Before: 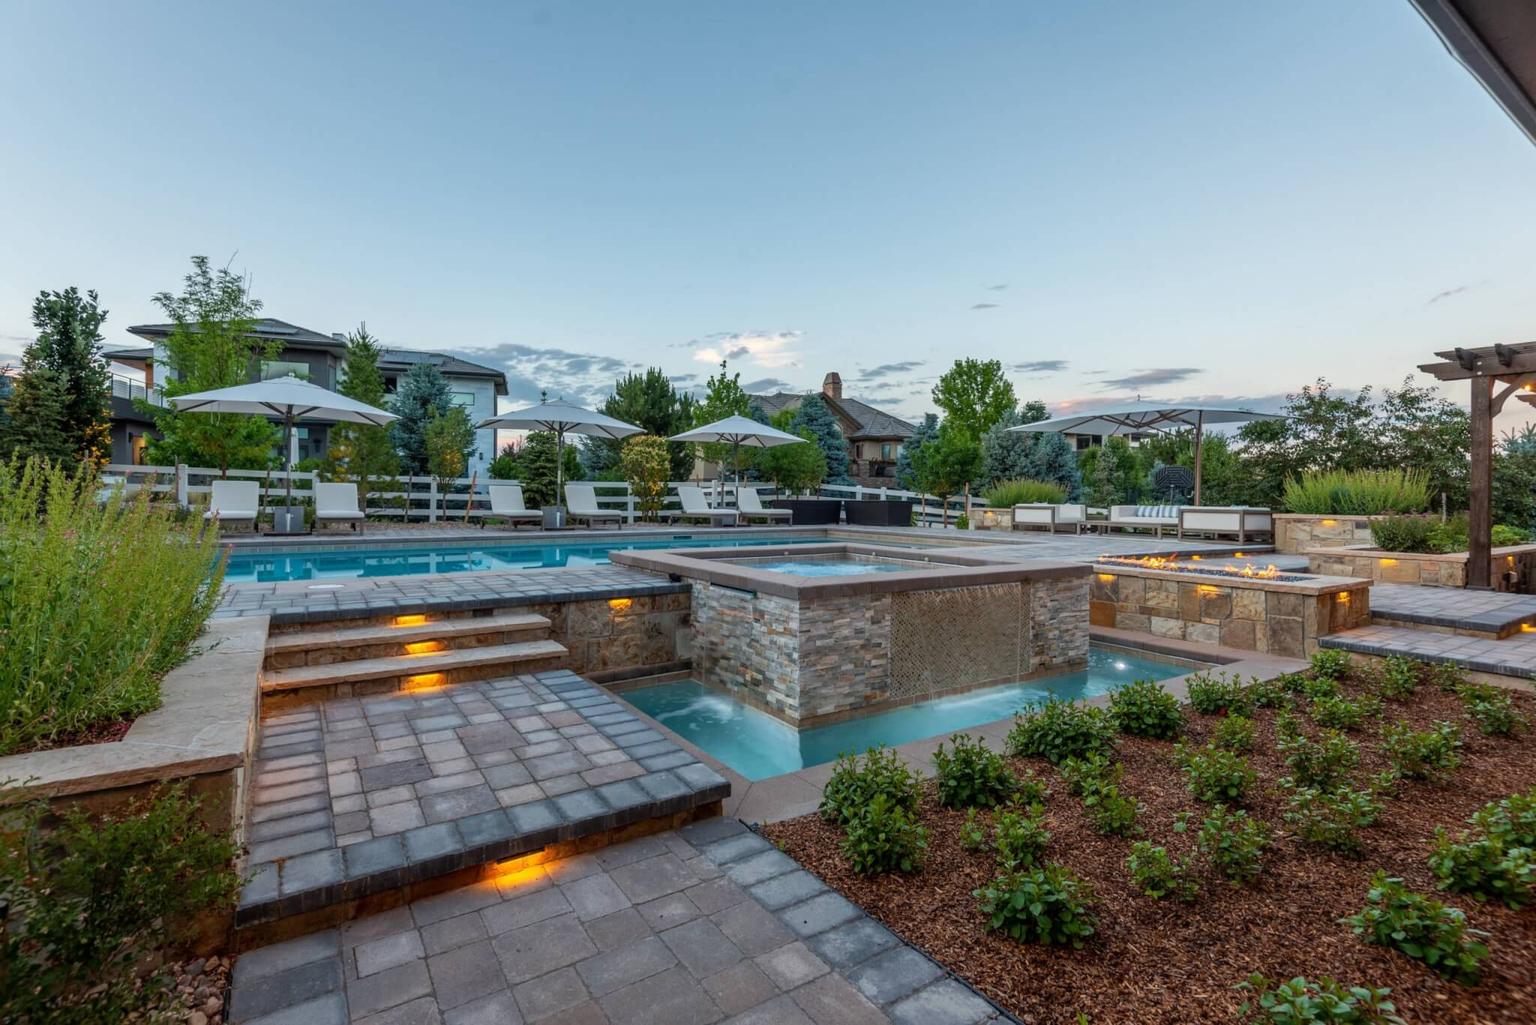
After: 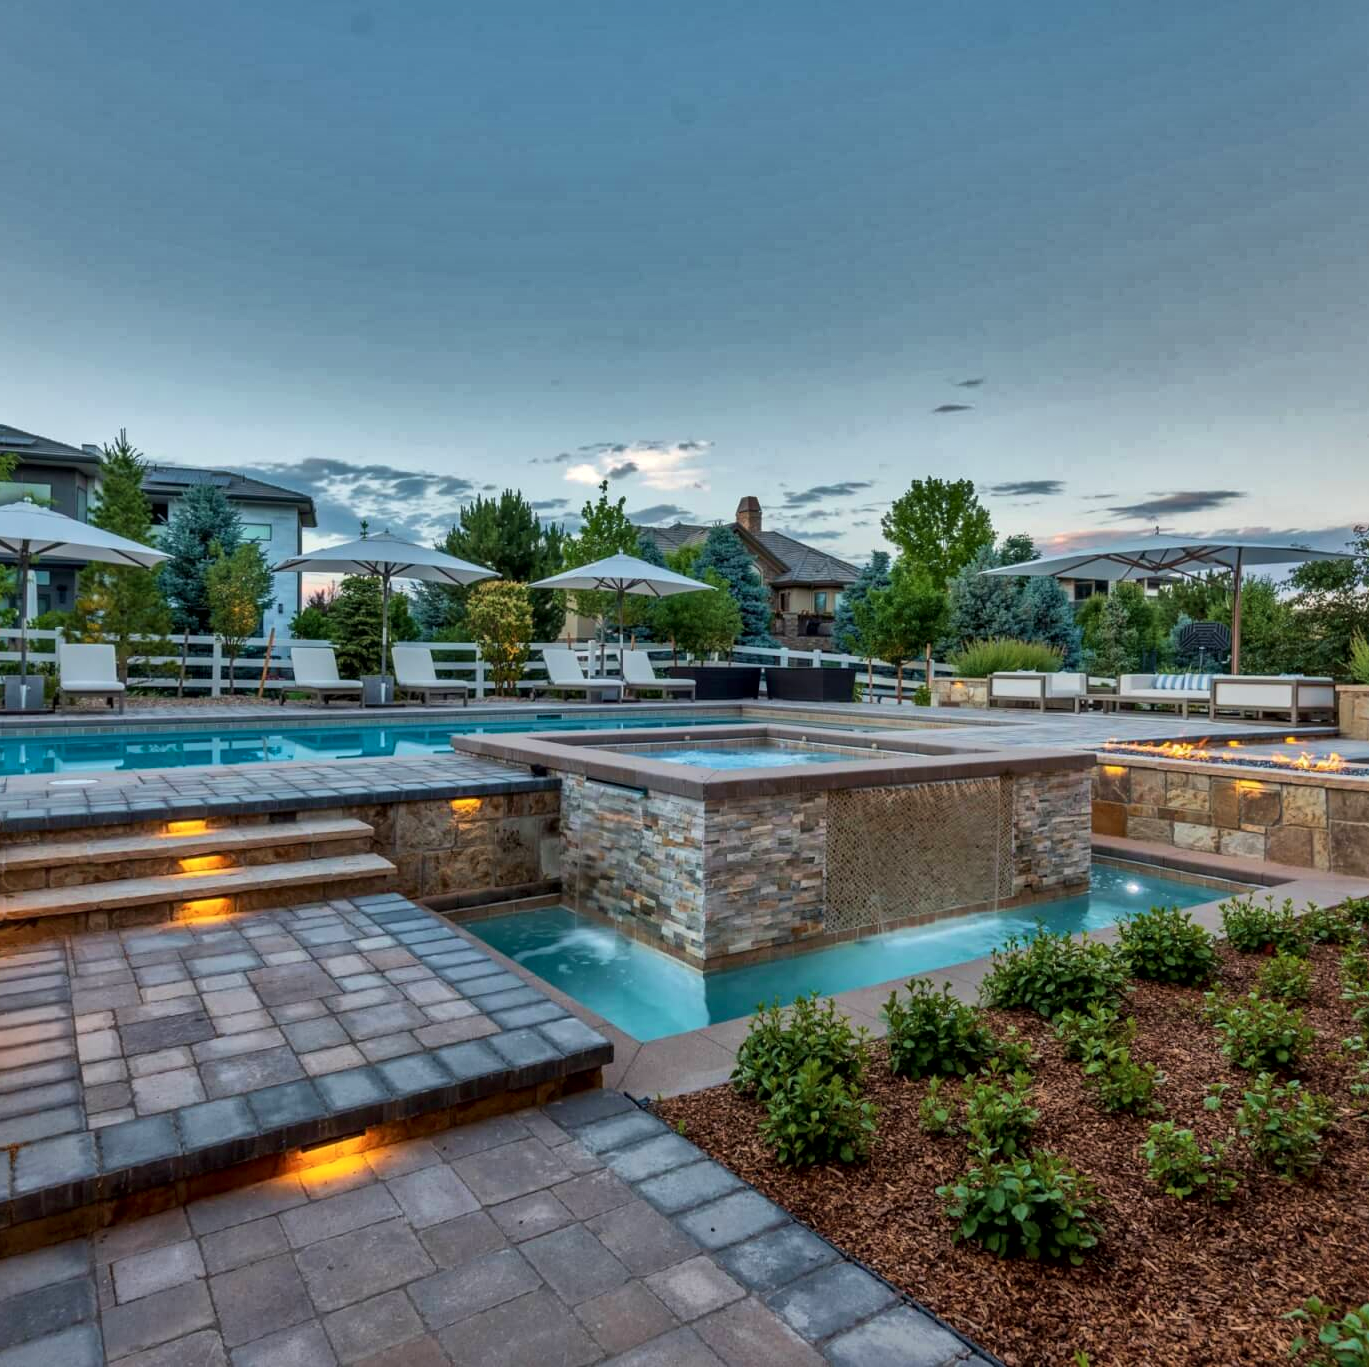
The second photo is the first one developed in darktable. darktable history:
shadows and highlights: shadows 20.88, highlights -82.45, highlights color adjustment 0.886%, soften with gaussian
crop and rotate: left 17.67%, right 15.448%
velvia: on, module defaults
local contrast: mode bilateral grid, contrast 19, coarseness 50, detail 140%, midtone range 0.2
